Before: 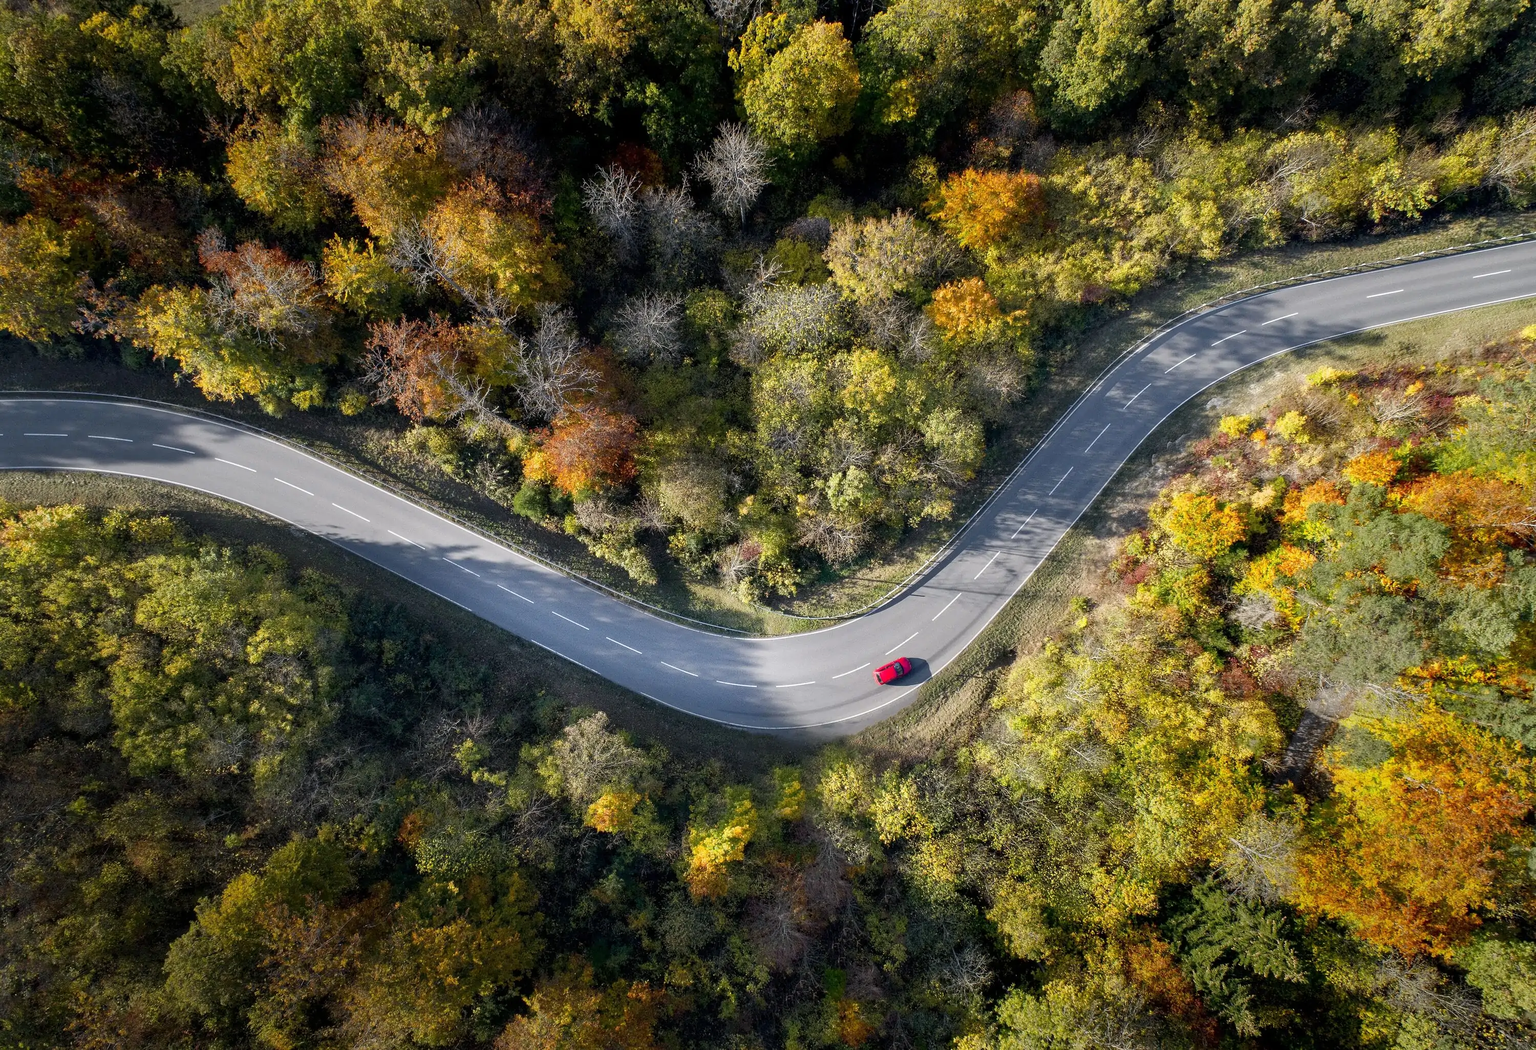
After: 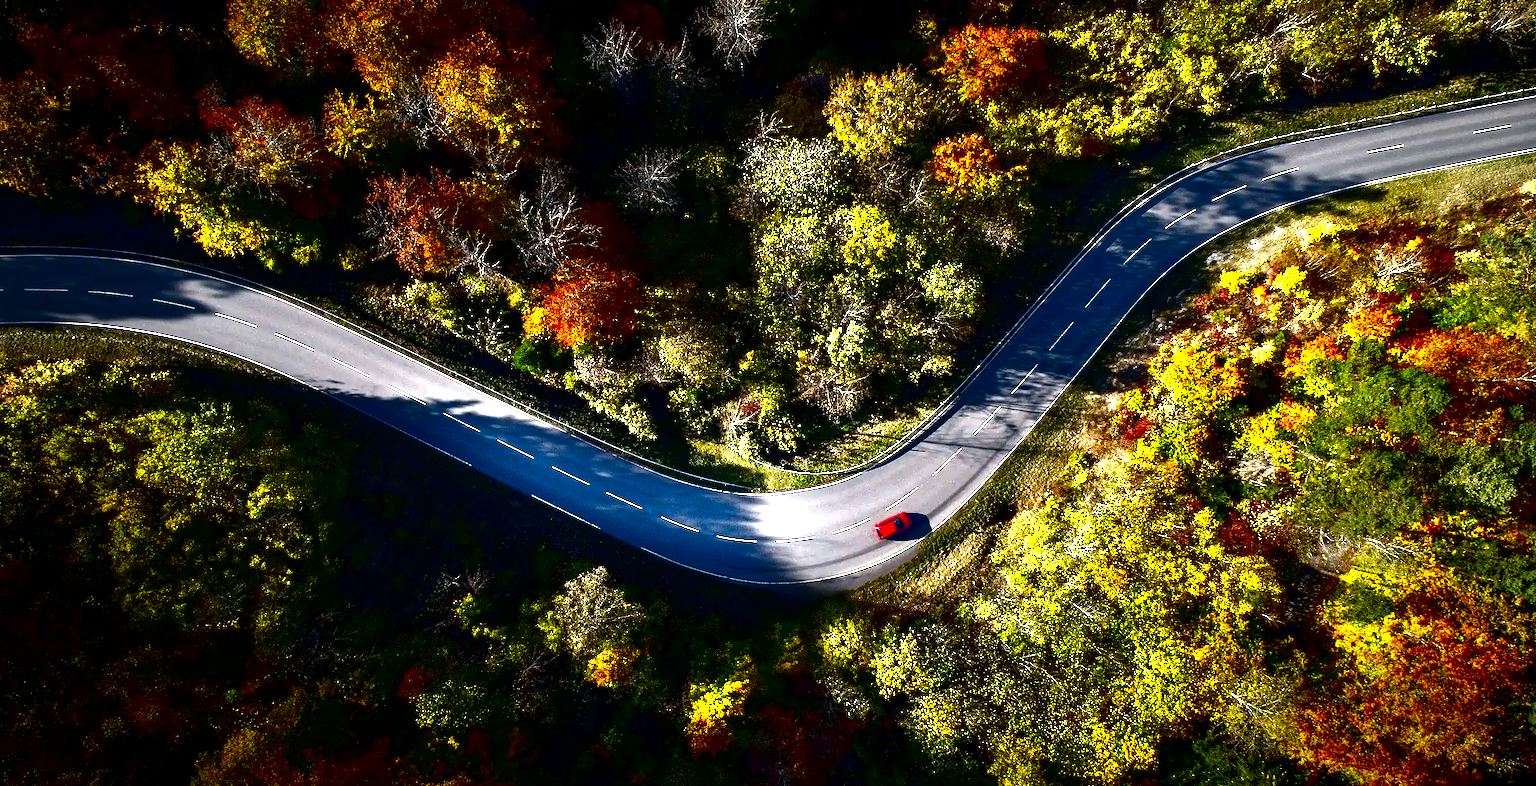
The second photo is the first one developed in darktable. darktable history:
crop: top 13.819%, bottom 11.169%
contrast brightness saturation: brightness -1, saturation 1
tone equalizer: -8 EV -0.75 EV, -7 EV -0.7 EV, -6 EV -0.6 EV, -5 EV -0.4 EV, -3 EV 0.4 EV, -2 EV 0.6 EV, -1 EV 0.7 EV, +0 EV 0.75 EV, edges refinement/feathering 500, mask exposure compensation -1.57 EV, preserve details no
vignetting: fall-off start 79.88%
exposure: exposure 0.3 EV, compensate highlight preservation false
